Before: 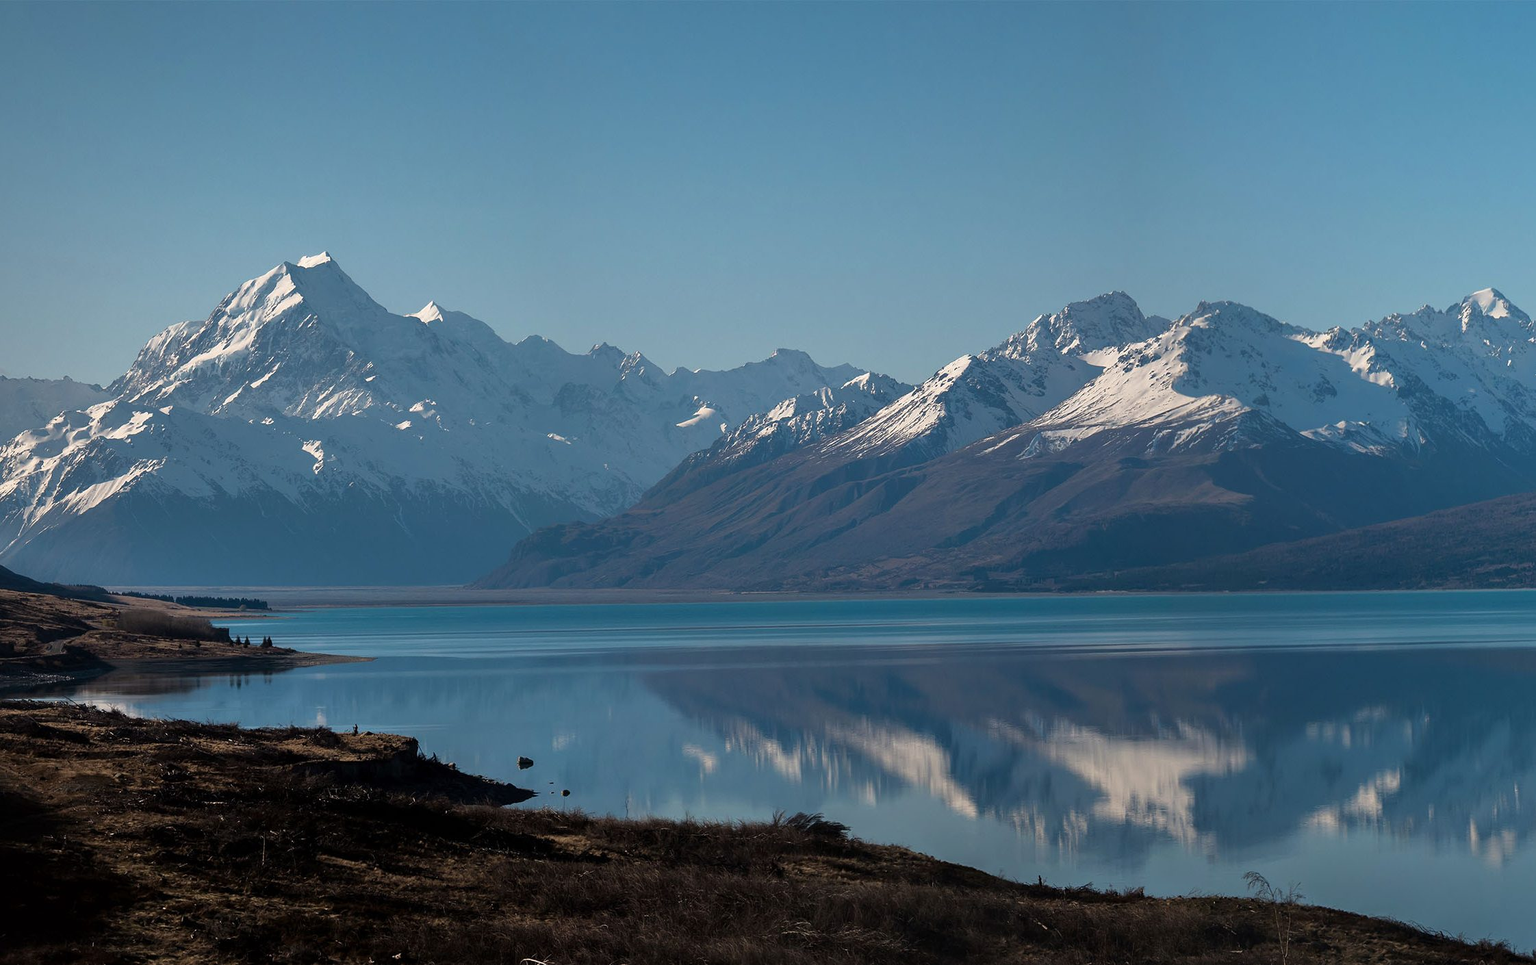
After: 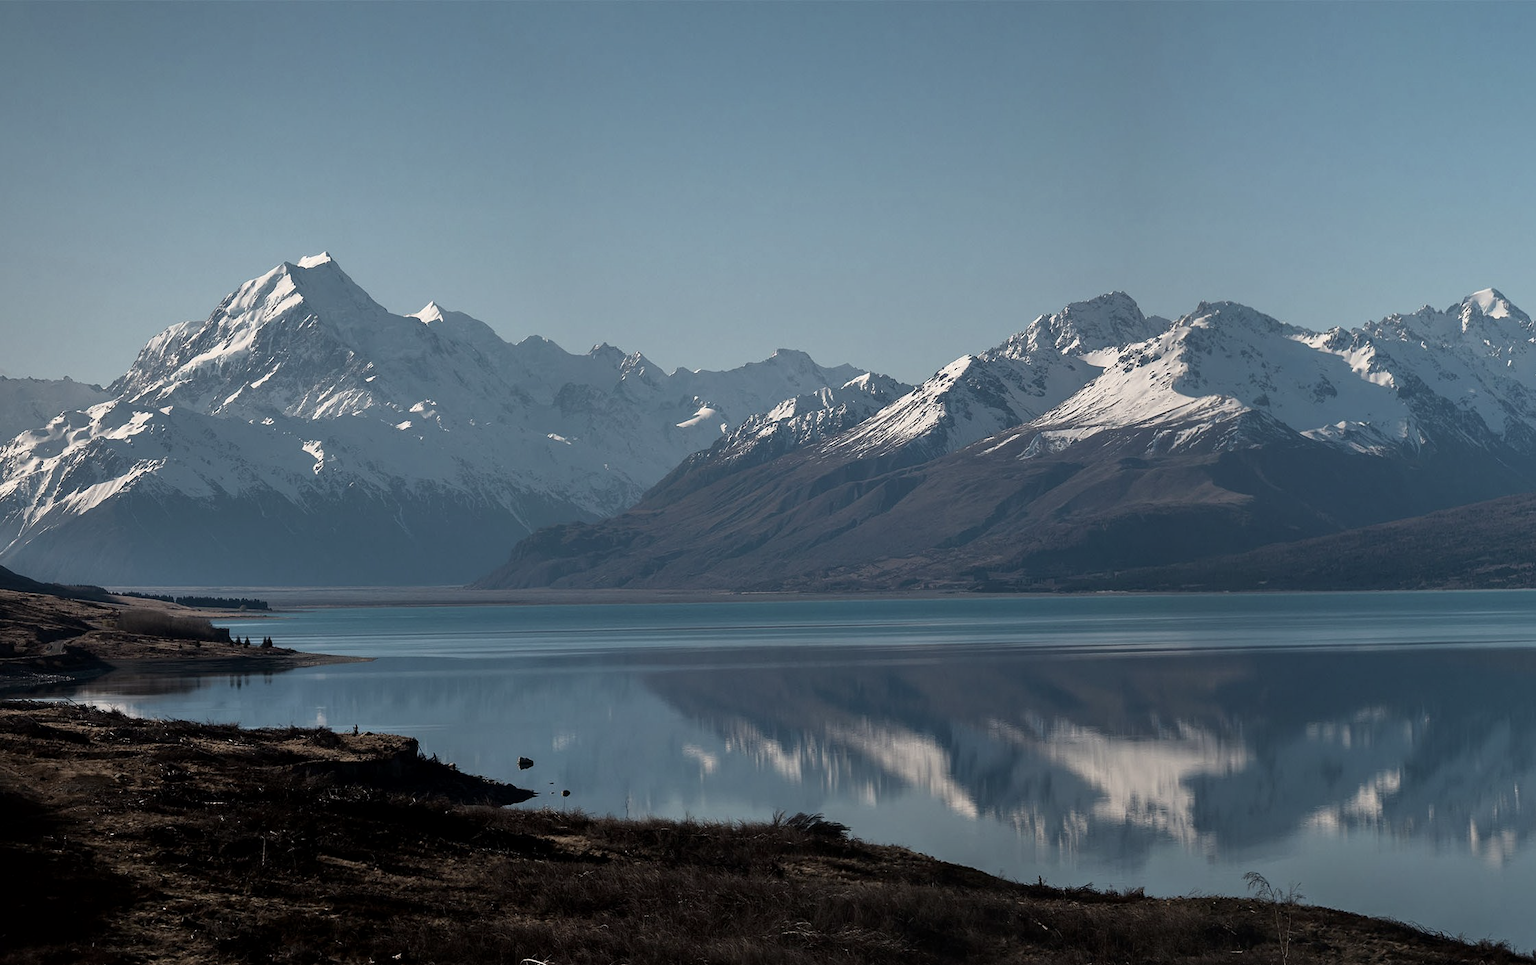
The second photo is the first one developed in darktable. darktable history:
contrast brightness saturation: contrast 0.1, saturation -0.36
exposure: black level correction 0.001, compensate highlight preservation false
